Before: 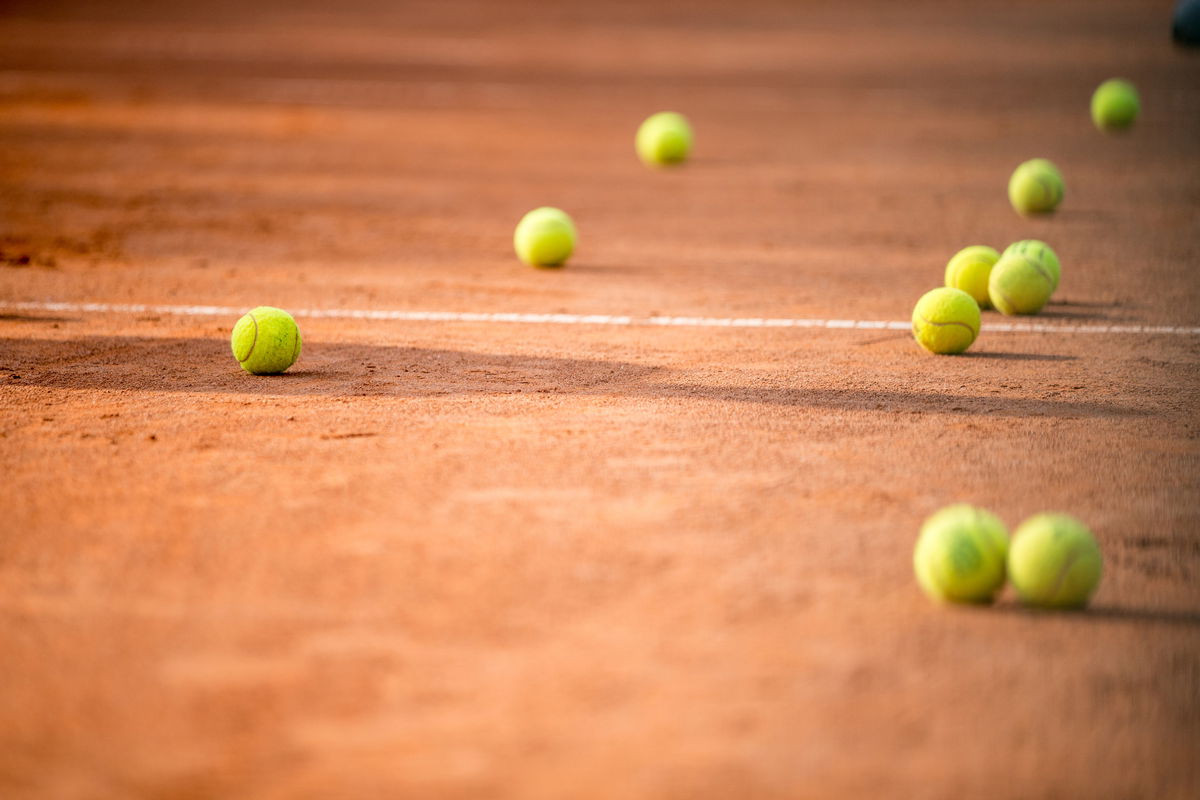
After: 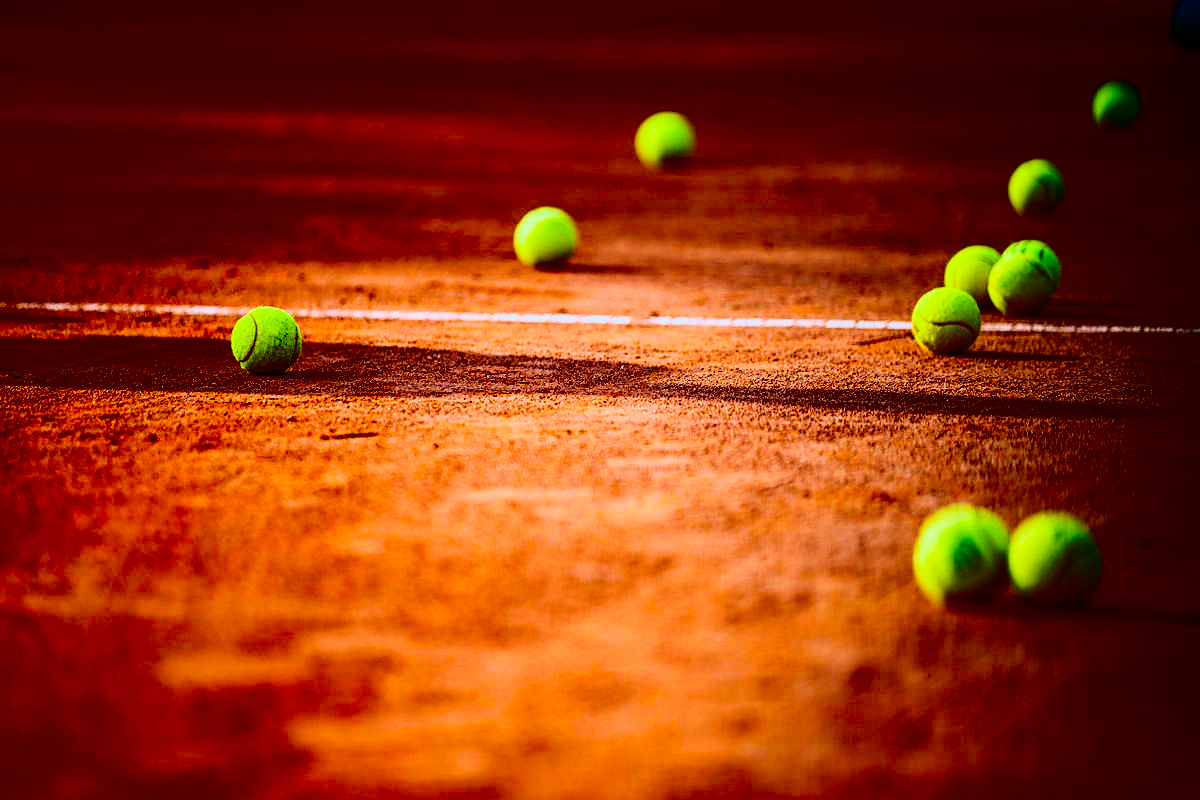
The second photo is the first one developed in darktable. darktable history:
exposure: black level correction -0.036, exposure -0.497 EV, compensate highlight preservation false
sharpen: on, module defaults
color balance rgb: linear chroma grading › global chroma 15%, perceptual saturation grading › global saturation 30%
contrast brightness saturation: contrast 0.77, brightness -1, saturation 1
white balance: red 0.926, green 1.003, blue 1.133
